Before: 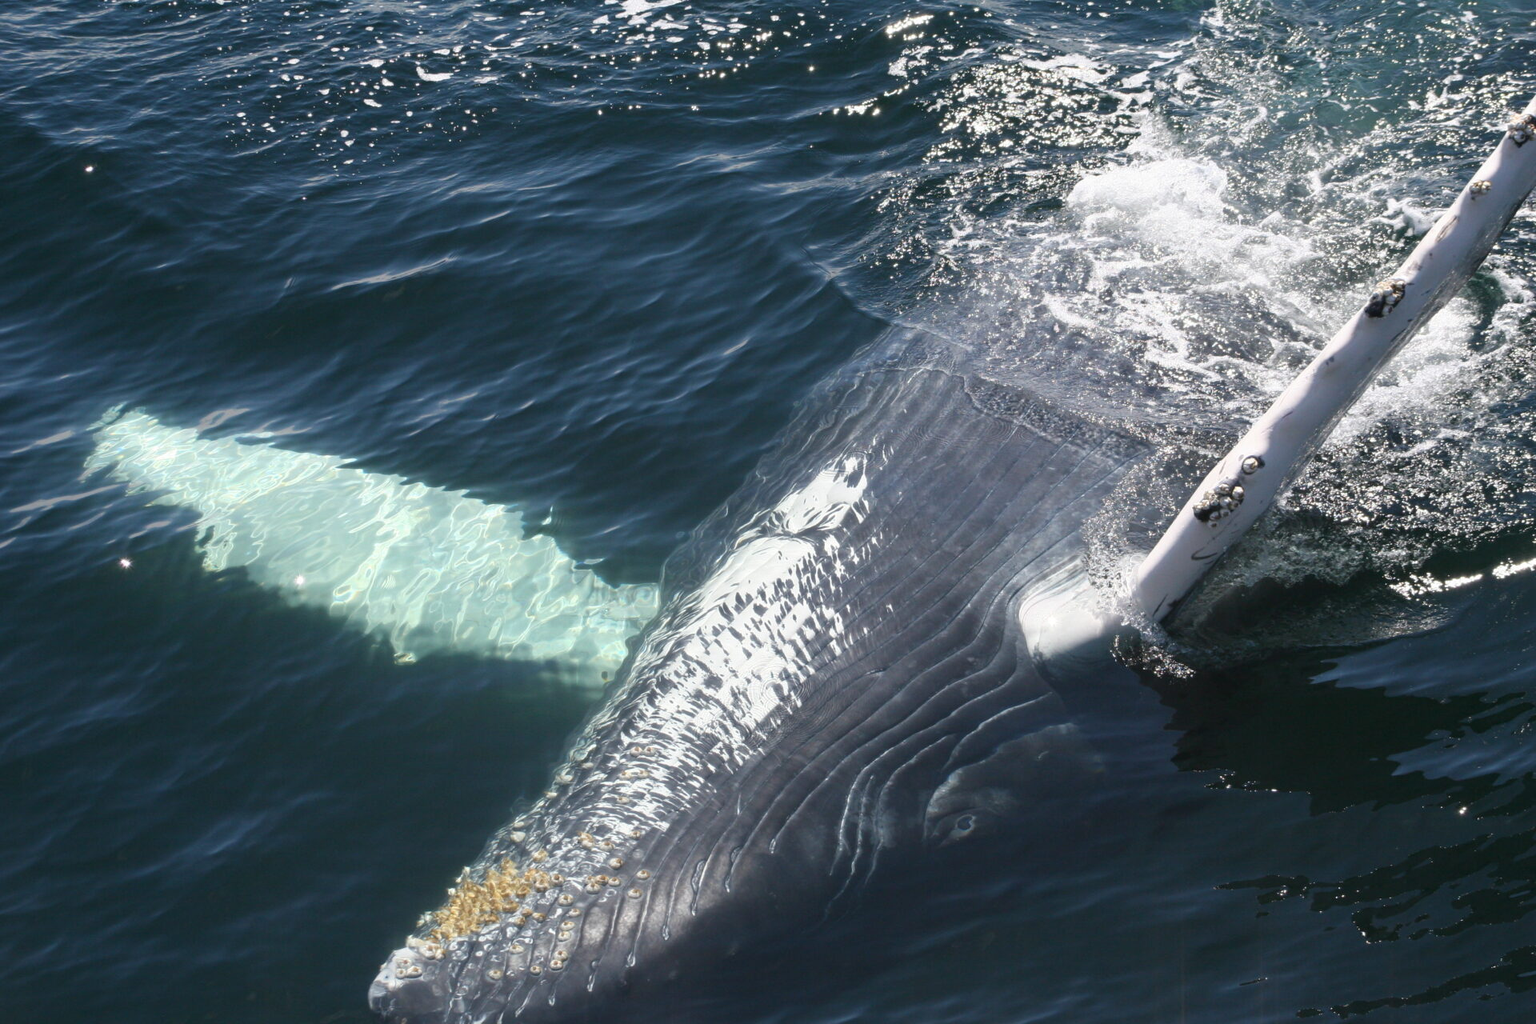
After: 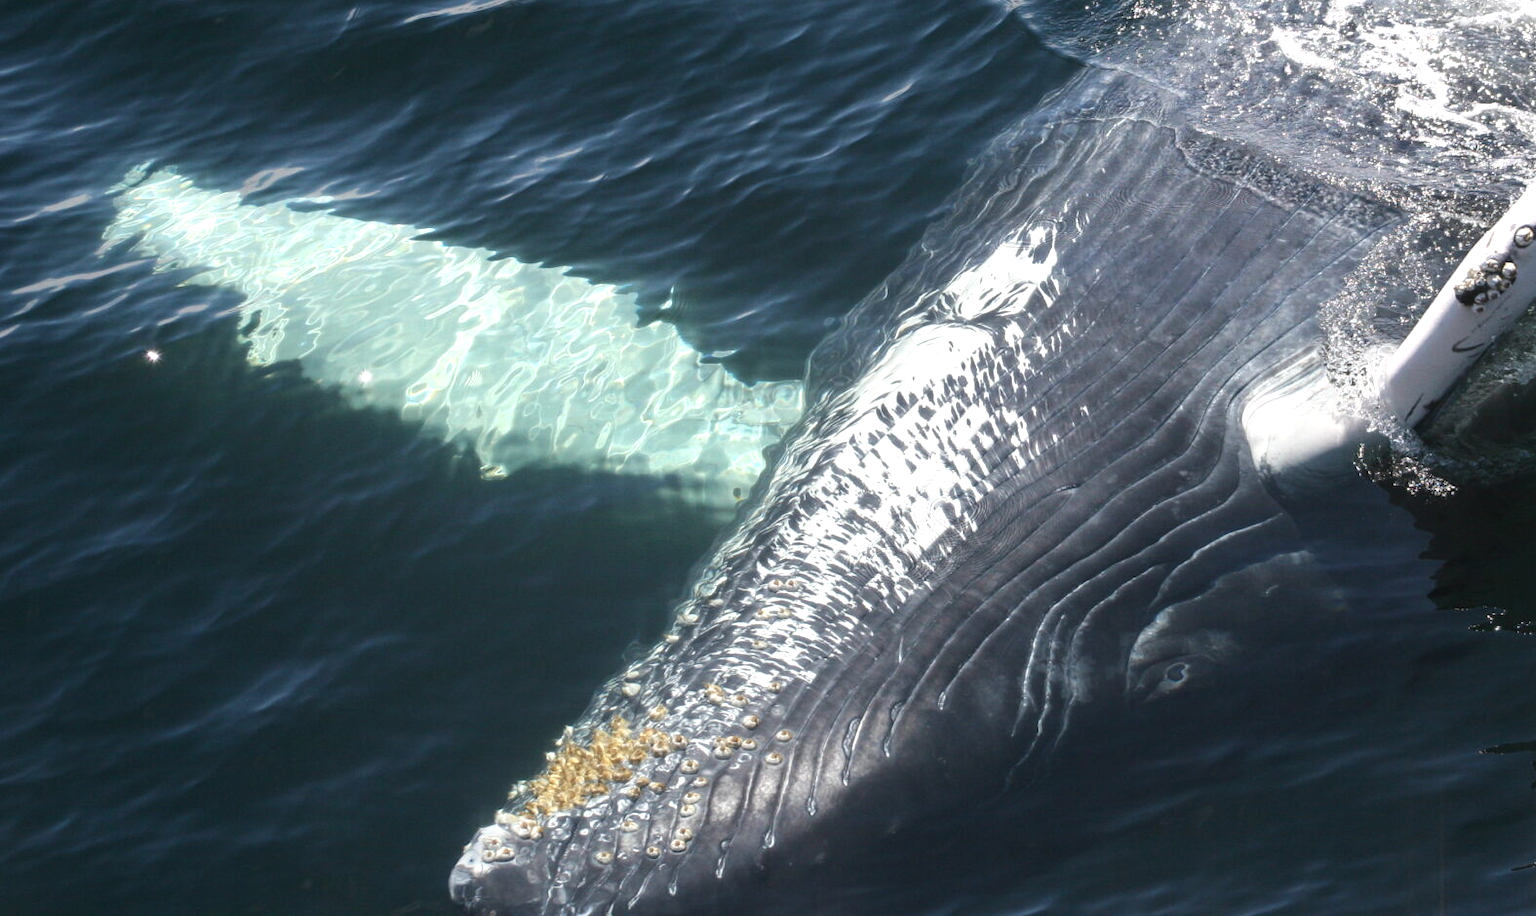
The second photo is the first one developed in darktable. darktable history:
crop: top 26.531%, right 17.959%
local contrast: detail 110%
tone equalizer: -8 EV -0.417 EV, -7 EV -0.389 EV, -6 EV -0.333 EV, -5 EV -0.222 EV, -3 EV 0.222 EV, -2 EV 0.333 EV, -1 EV 0.389 EV, +0 EV 0.417 EV, edges refinement/feathering 500, mask exposure compensation -1.25 EV, preserve details no
